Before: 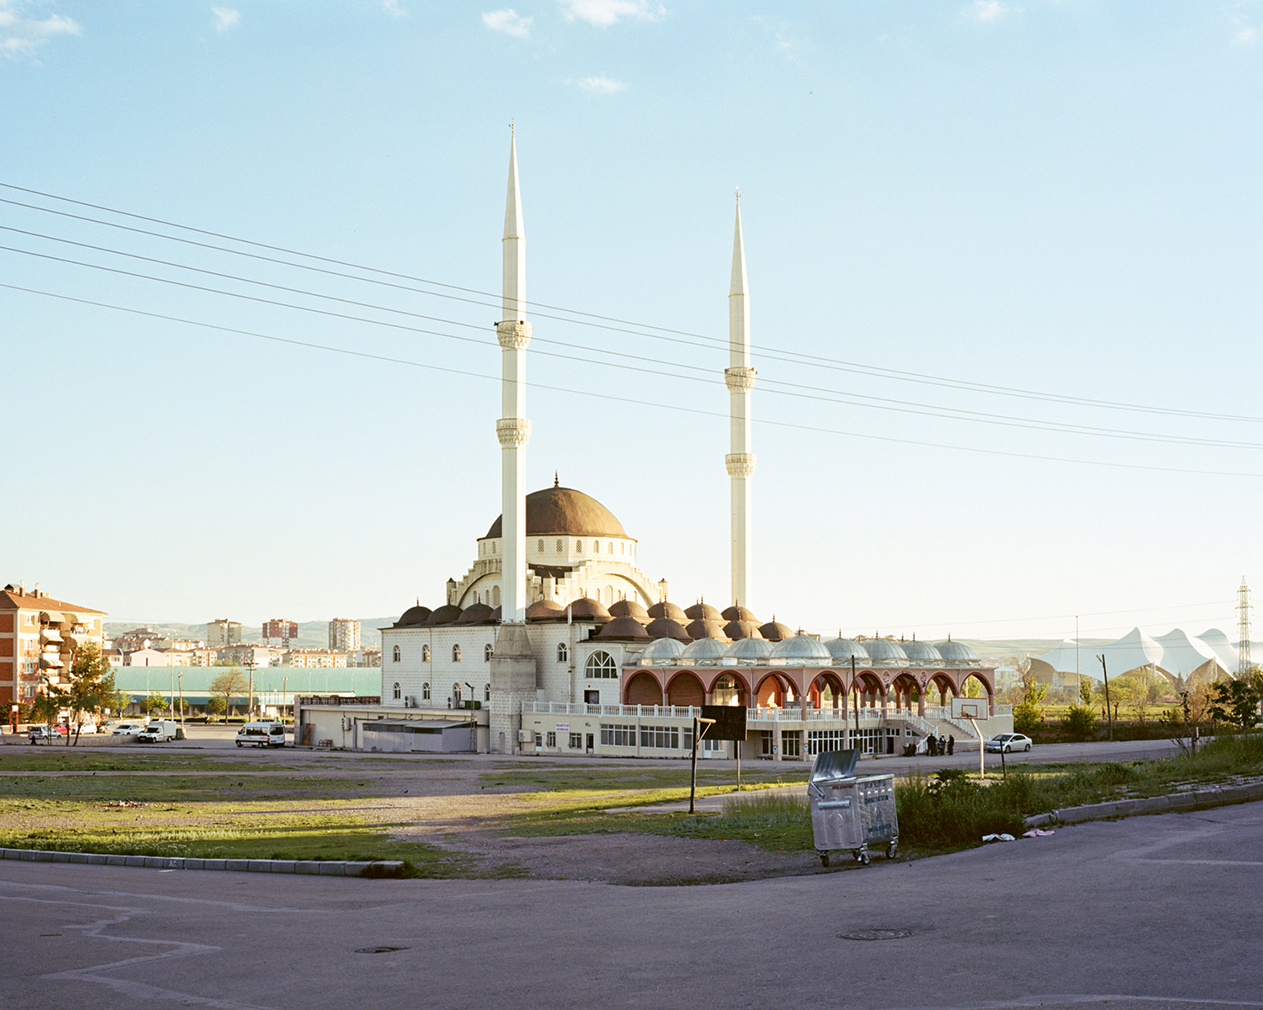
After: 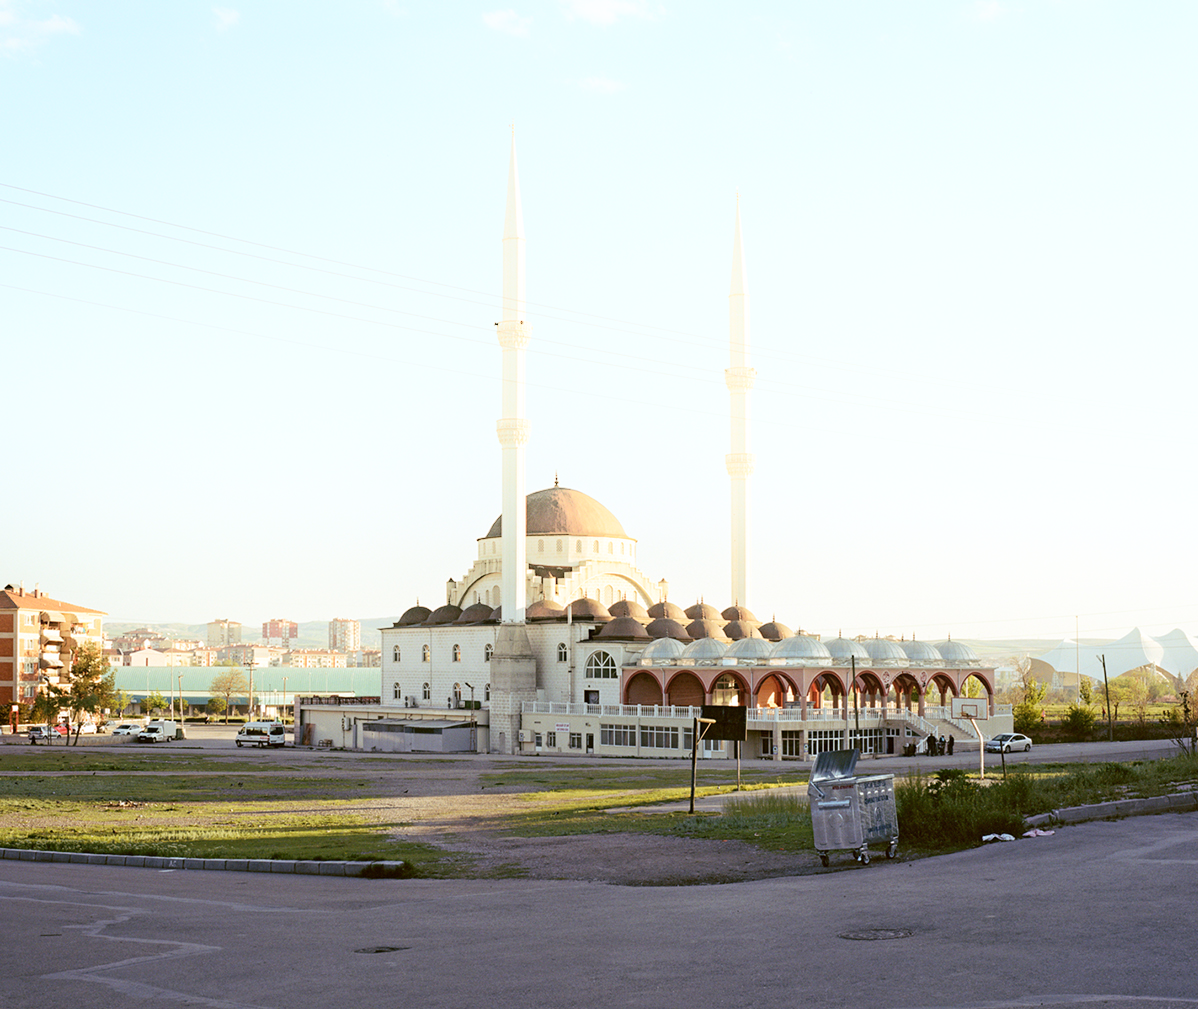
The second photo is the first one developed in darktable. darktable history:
crop and rotate: left 0%, right 5.082%
shadows and highlights: highlights 72.23, soften with gaussian
